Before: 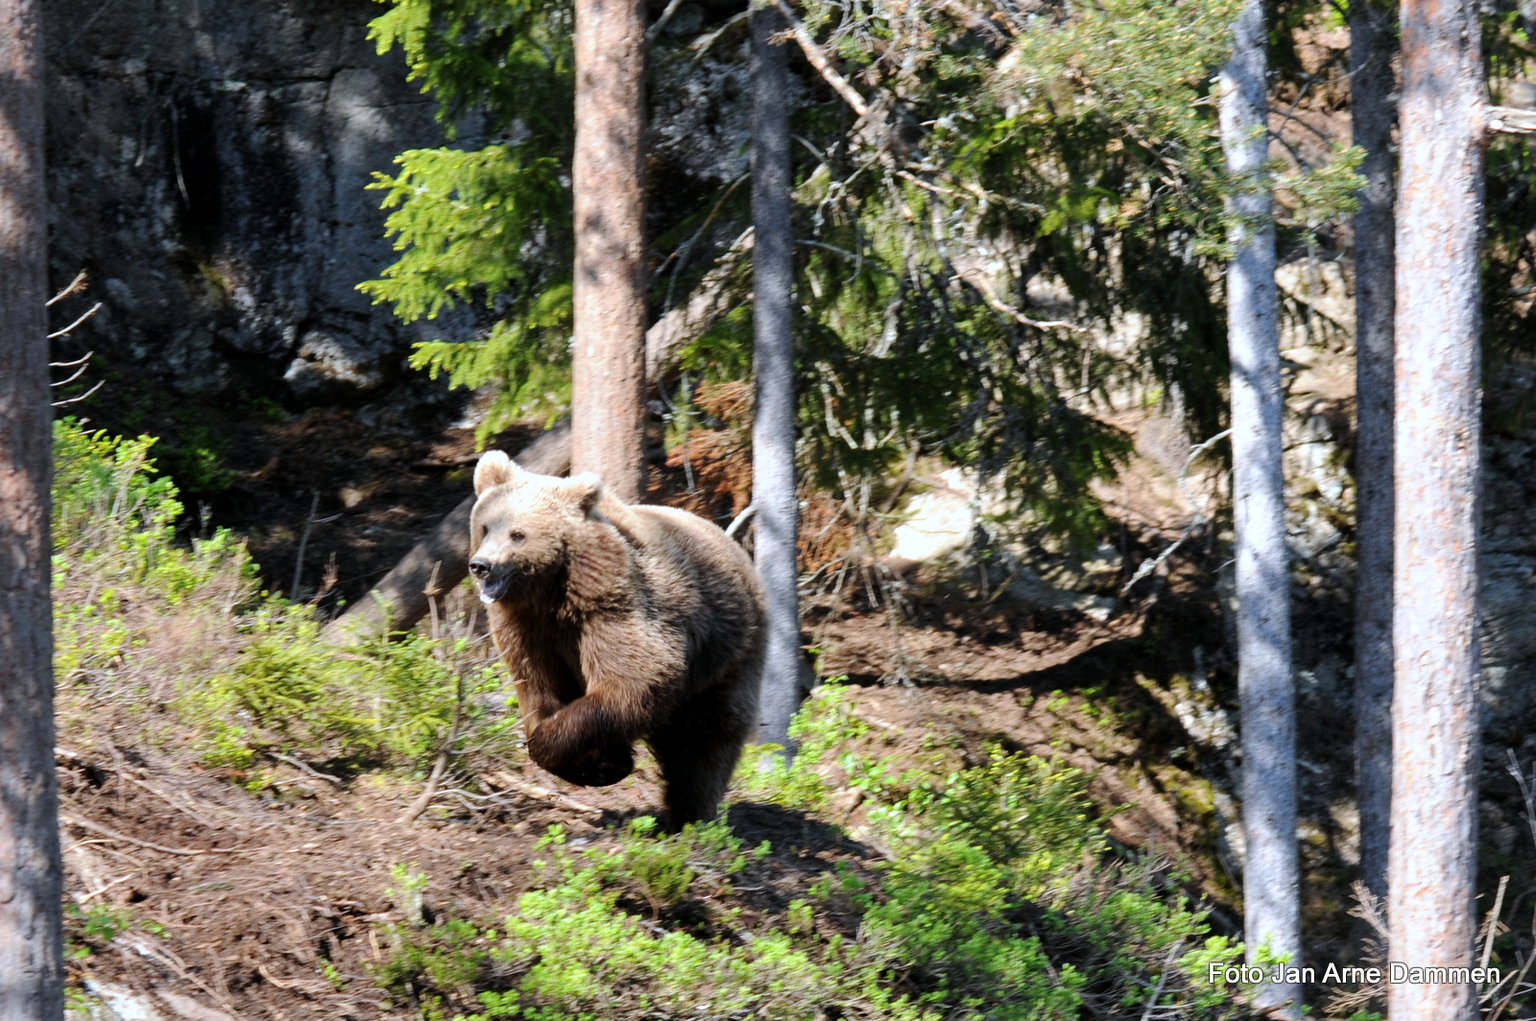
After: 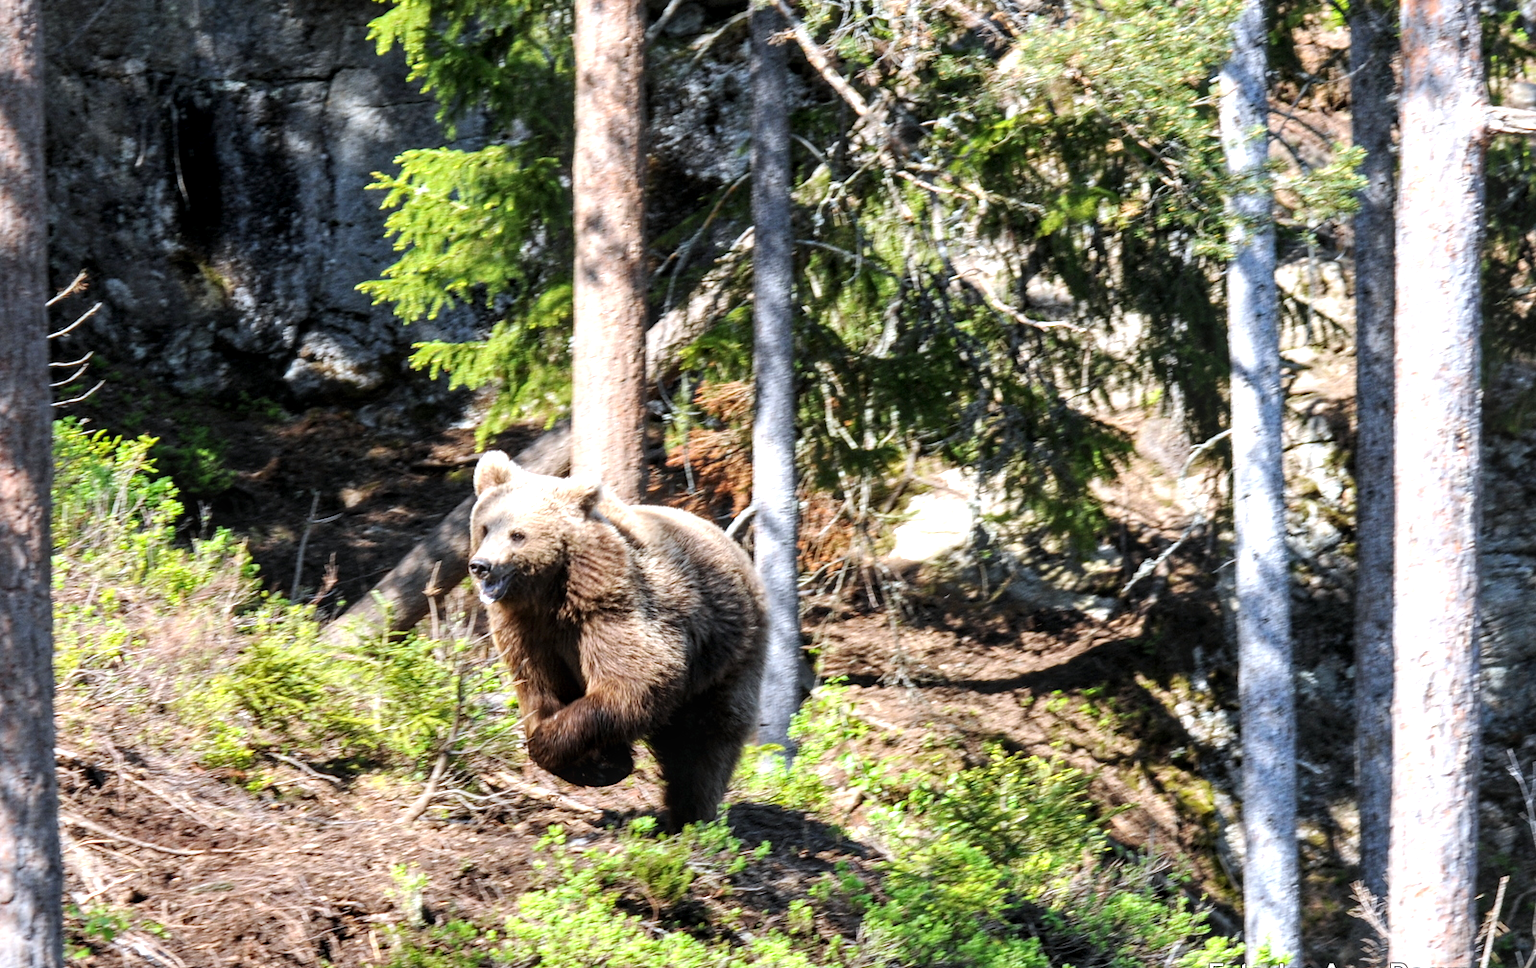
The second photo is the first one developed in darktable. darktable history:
crop and rotate: top 0.008%, bottom 5.085%
local contrast: detail 130%
exposure: black level correction 0, exposure 0.5 EV, compensate highlight preservation false
